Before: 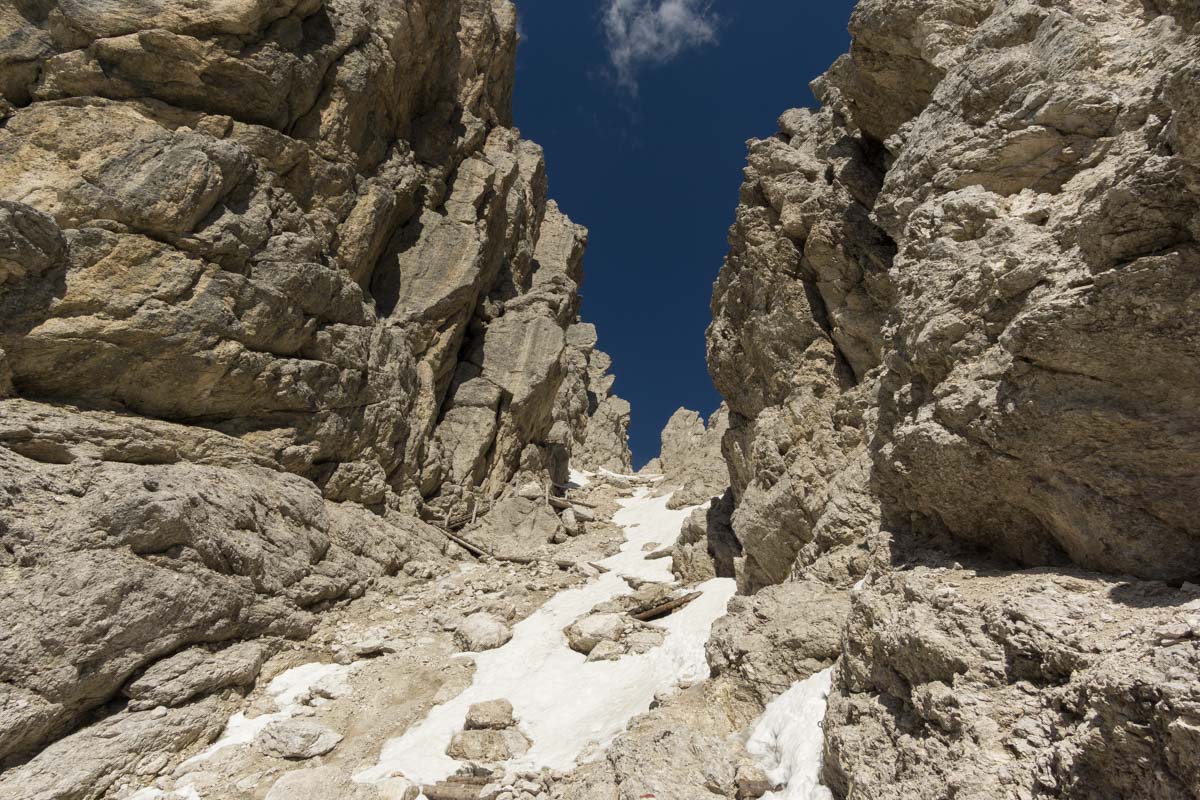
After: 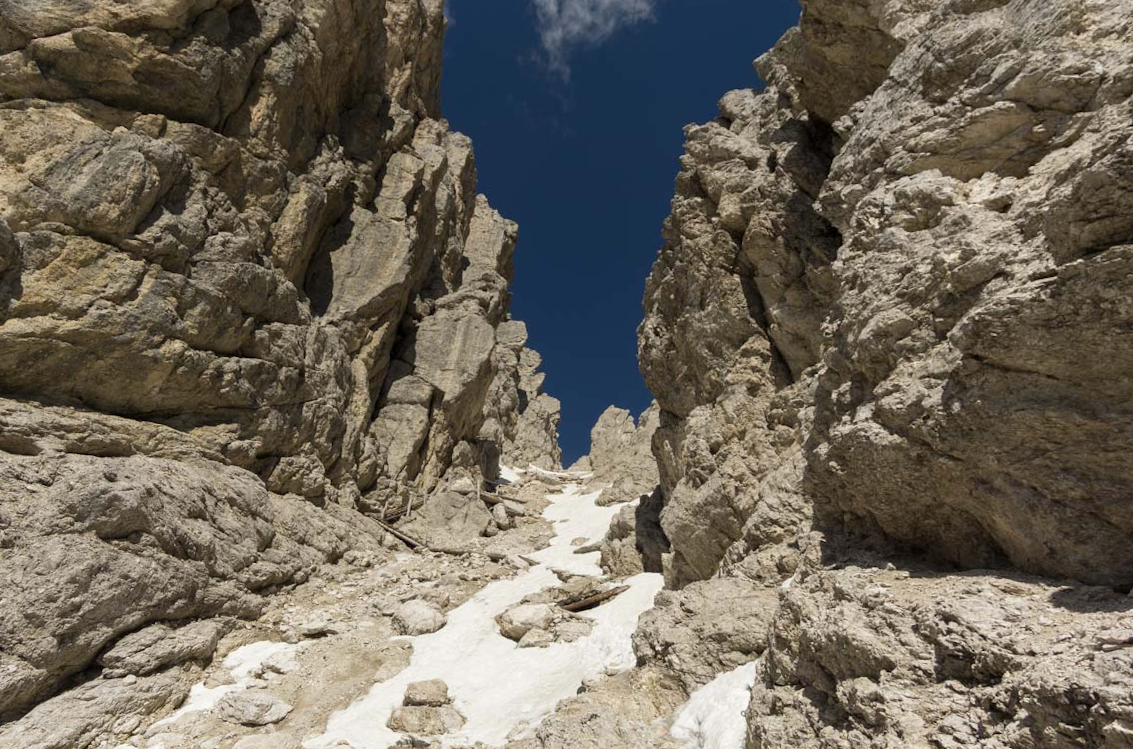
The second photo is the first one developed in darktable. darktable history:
color contrast: green-magenta contrast 0.96
rotate and perspective: rotation 0.062°, lens shift (vertical) 0.115, lens shift (horizontal) -0.133, crop left 0.047, crop right 0.94, crop top 0.061, crop bottom 0.94
